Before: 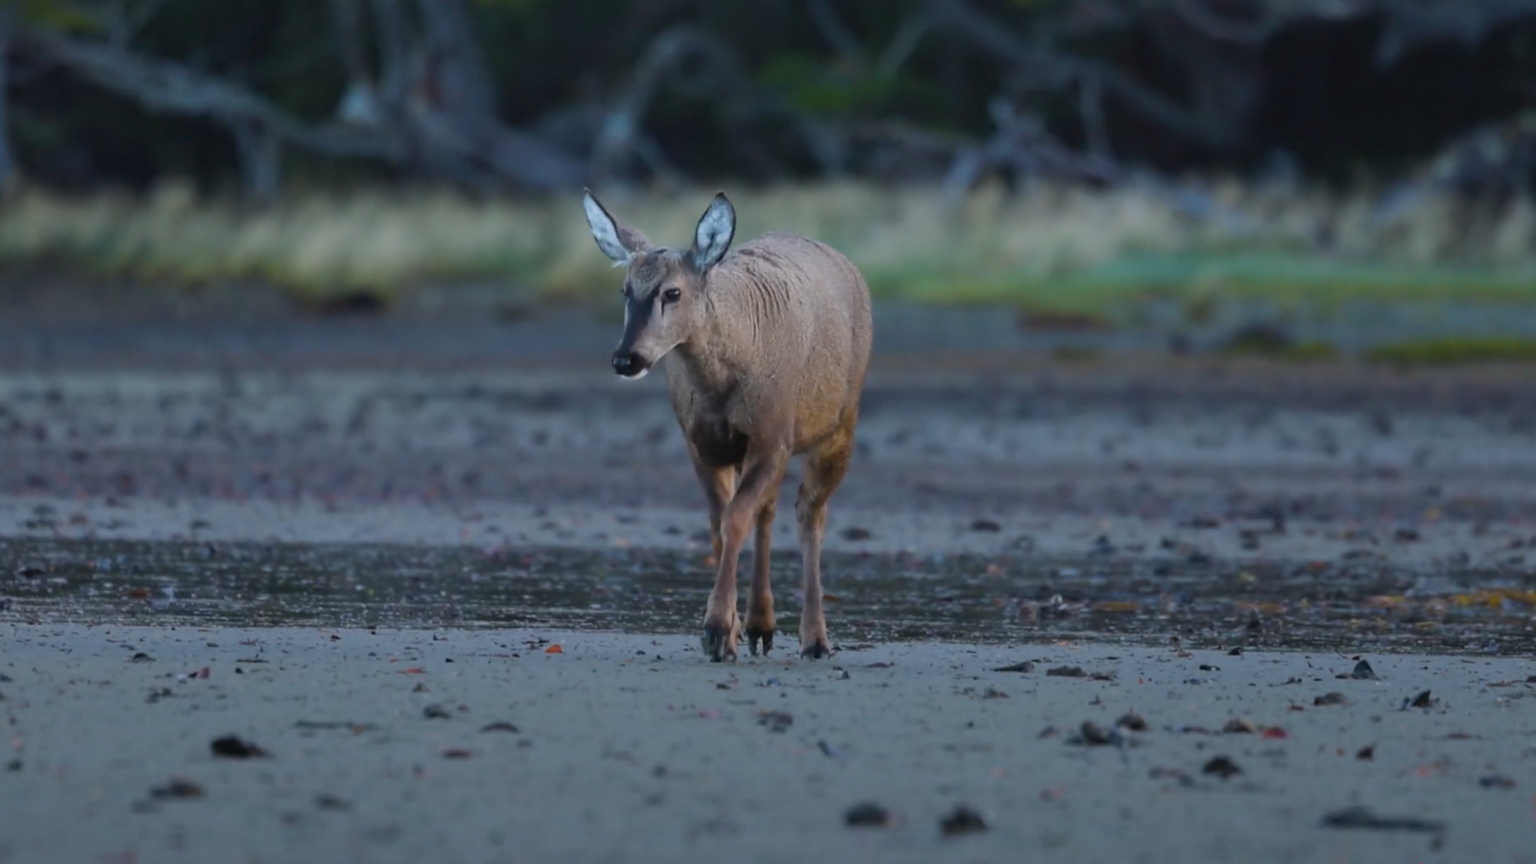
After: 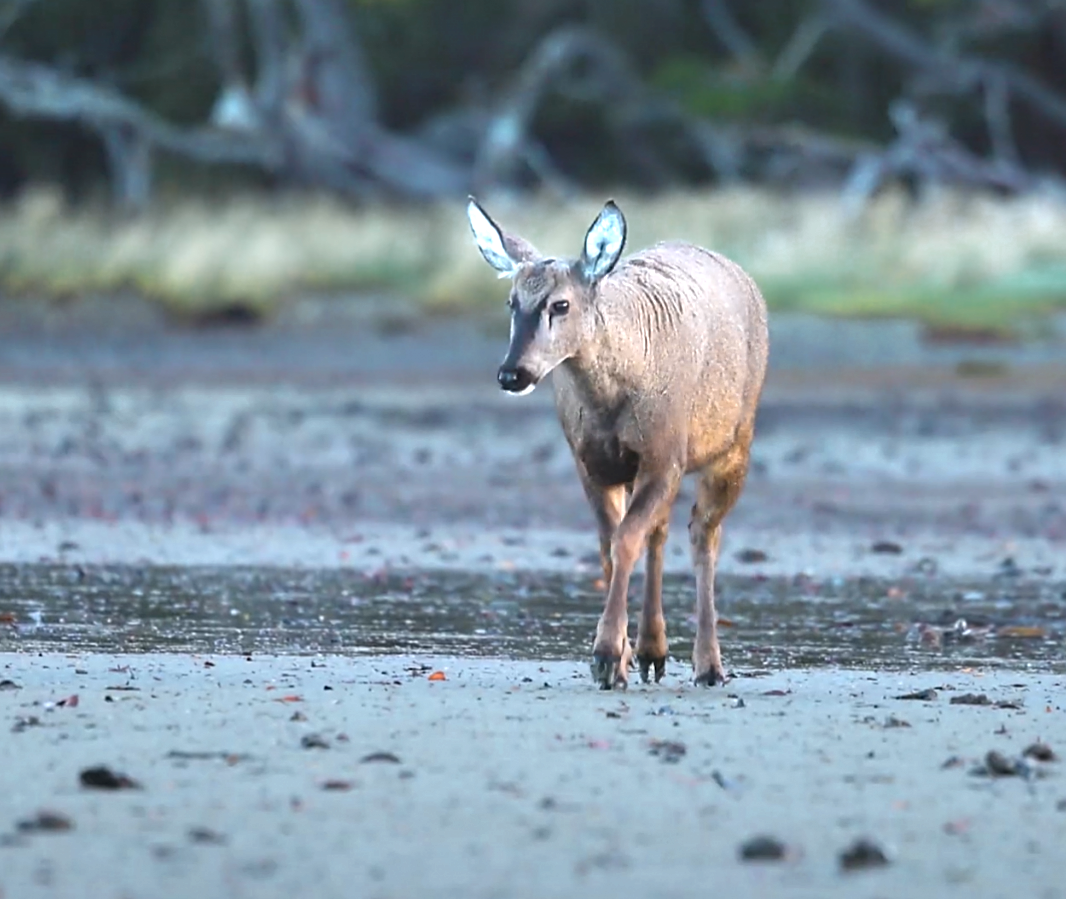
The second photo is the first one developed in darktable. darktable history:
exposure: black level correction 0, exposure 1.45 EV, compensate exposure bias true, compensate highlight preservation false
crop and rotate: left 8.786%, right 24.548%
sharpen: on, module defaults
color zones: curves: ch0 [(0.018, 0.548) (0.197, 0.654) (0.425, 0.447) (0.605, 0.658) (0.732, 0.579)]; ch1 [(0.105, 0.531) (0.224, 0.531) (0.386, 0.39) (0.618, 0.456) (0.732, 0.456) (0.956, 0.421)]; ch2 [(0.039, 0.583) (0.215, 0.465) (0.399, 0.544) (0.465, 0.548) (0.614, 0.447) (0.724, 0.43) (0.882, 0.623) (0.956, 0.632)]
